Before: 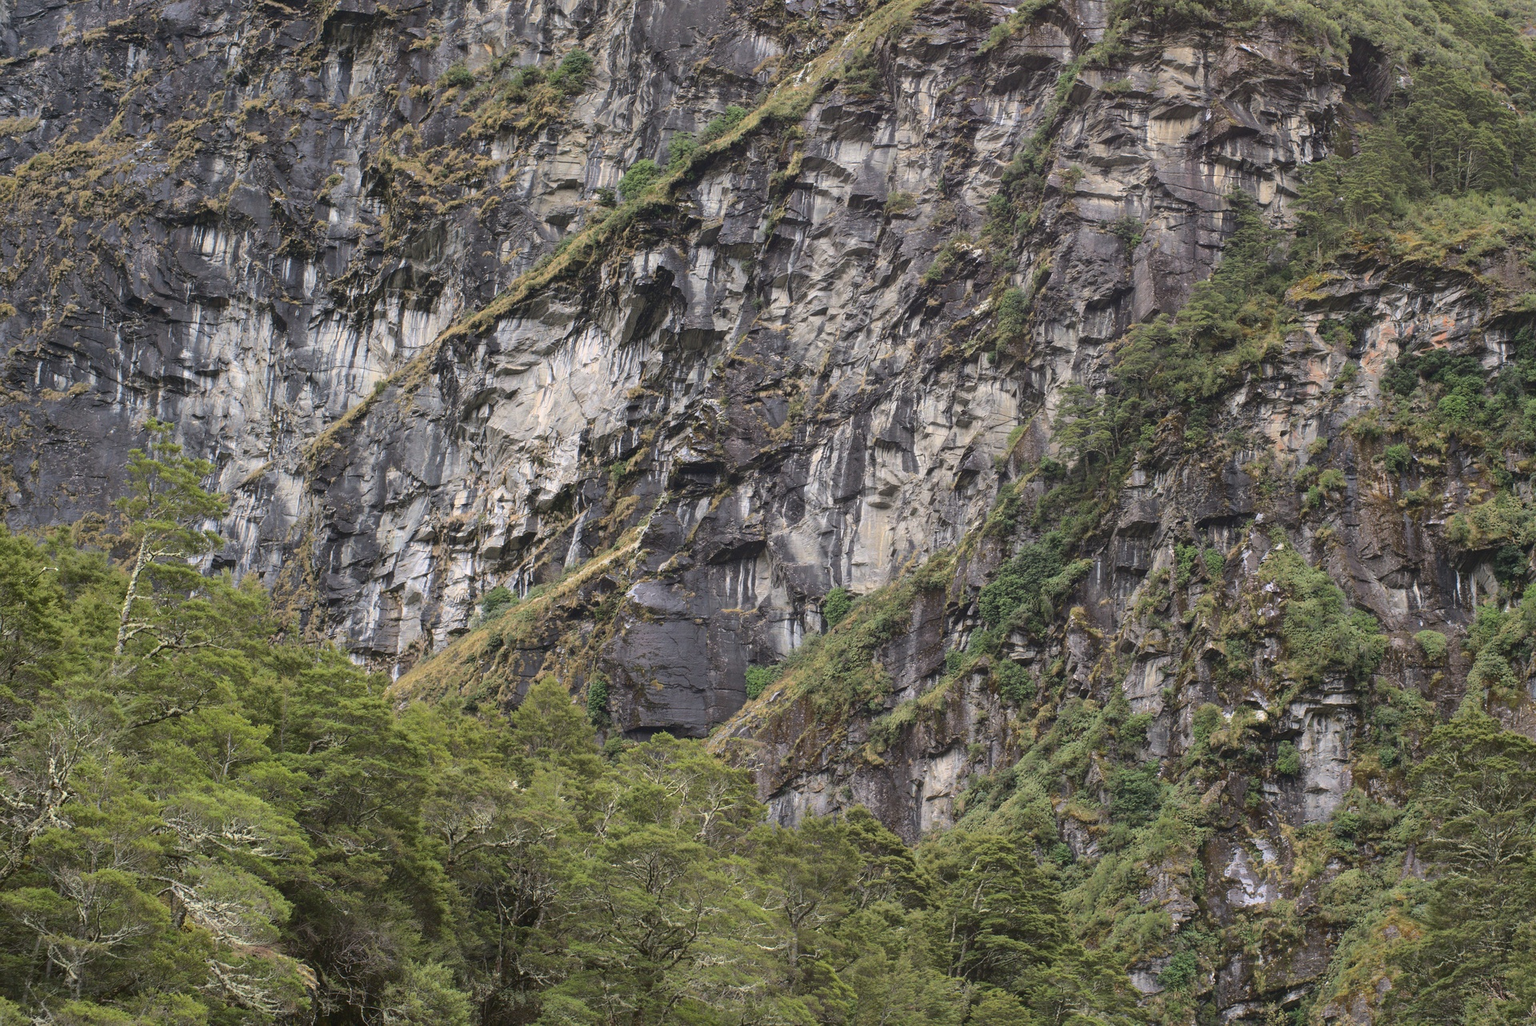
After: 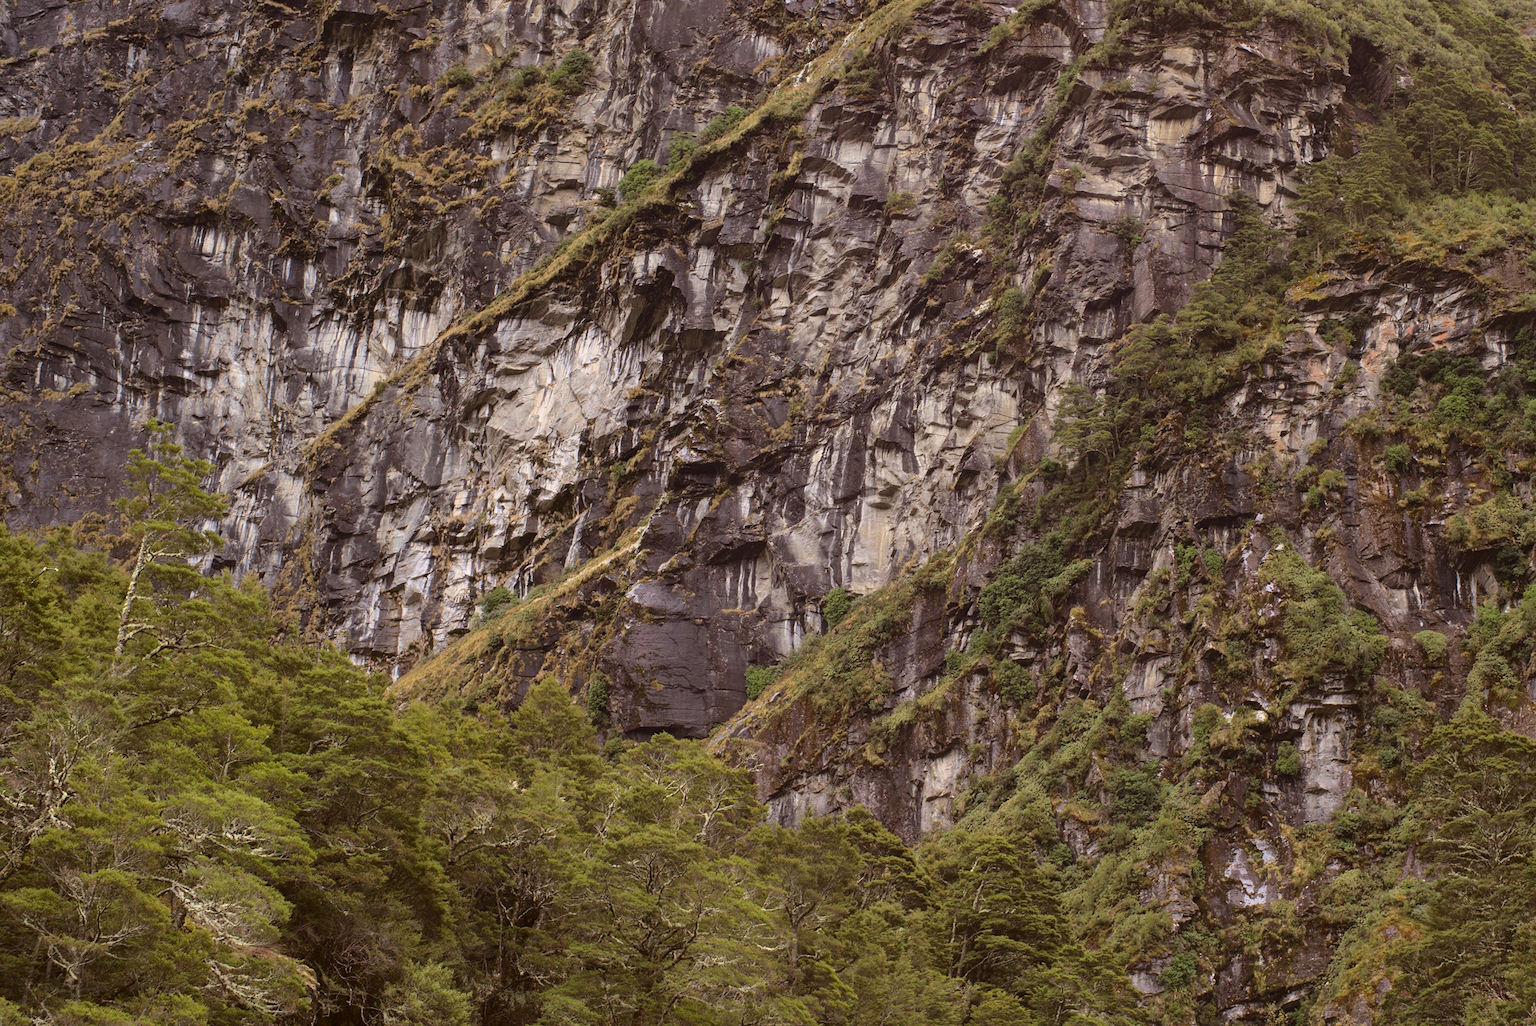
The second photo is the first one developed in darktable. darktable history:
rgb levels: mode RGB, independent channels, levels [[0, 0.5, 1], [0, 0.521, 1], [0, 0.536, 1]]
contrast brightness saturation: contrast 0.03, brightness -0.04
